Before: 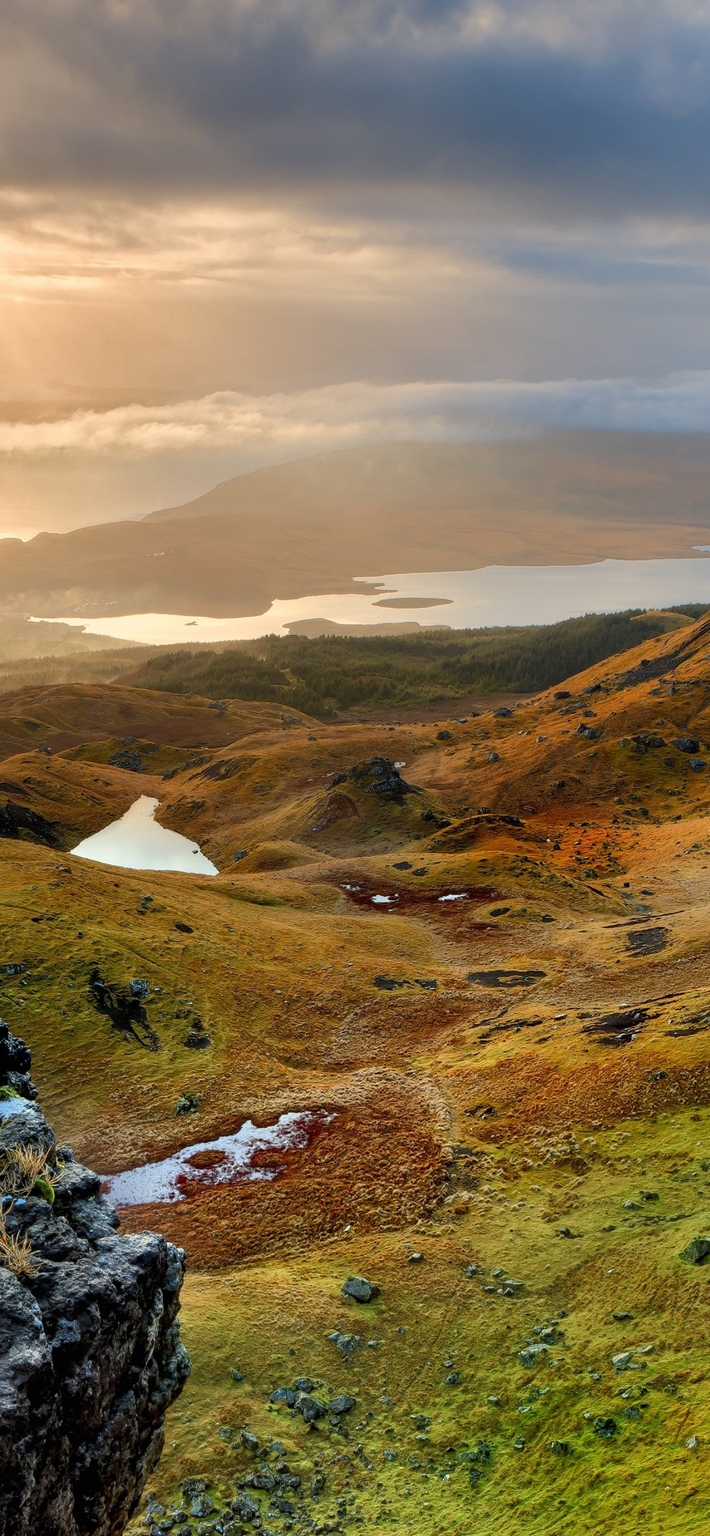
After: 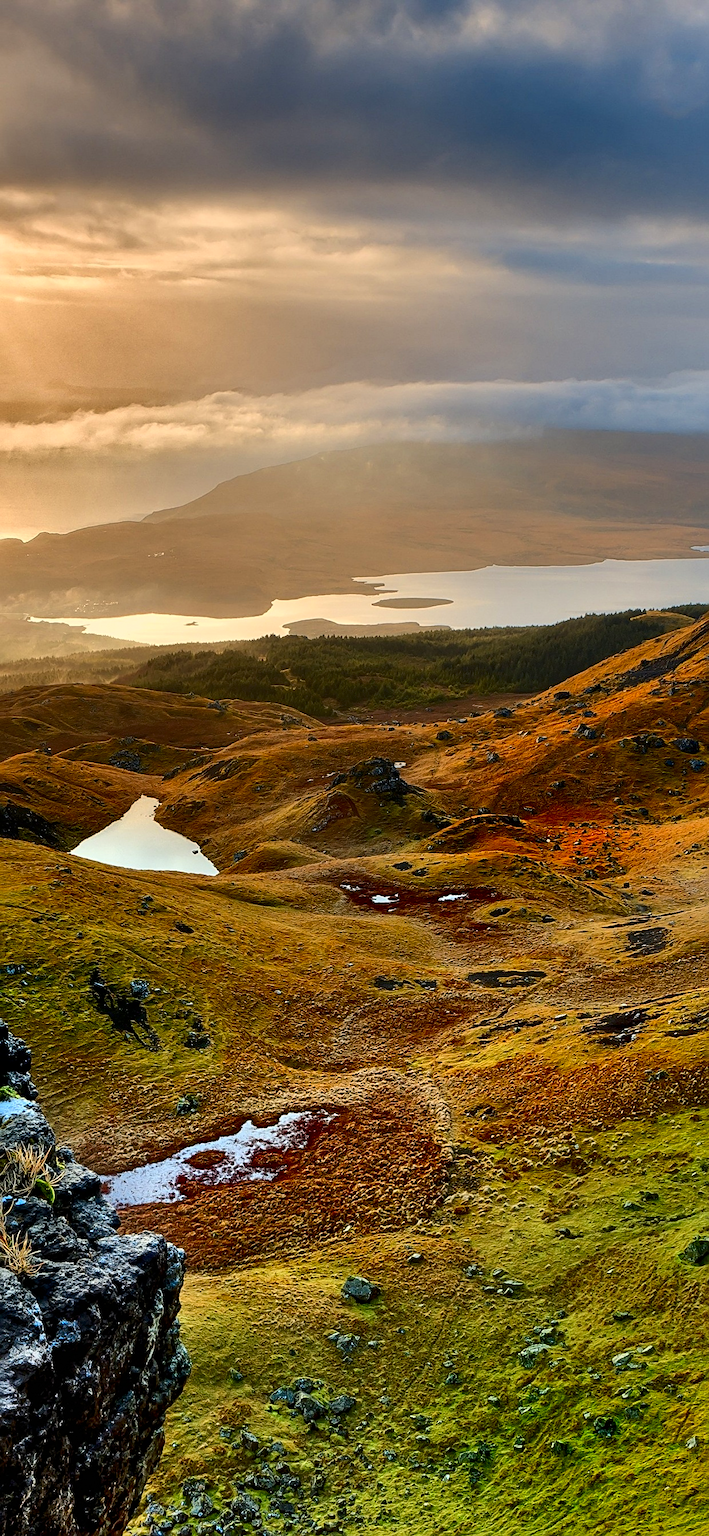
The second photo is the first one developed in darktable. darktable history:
sharpen: radius 2.767
shadows and highlights: low approximation 0.01, soften with gaussian
contrast brightness saturation: contrast 0.19, brightness -0.11, saturation 0.21
